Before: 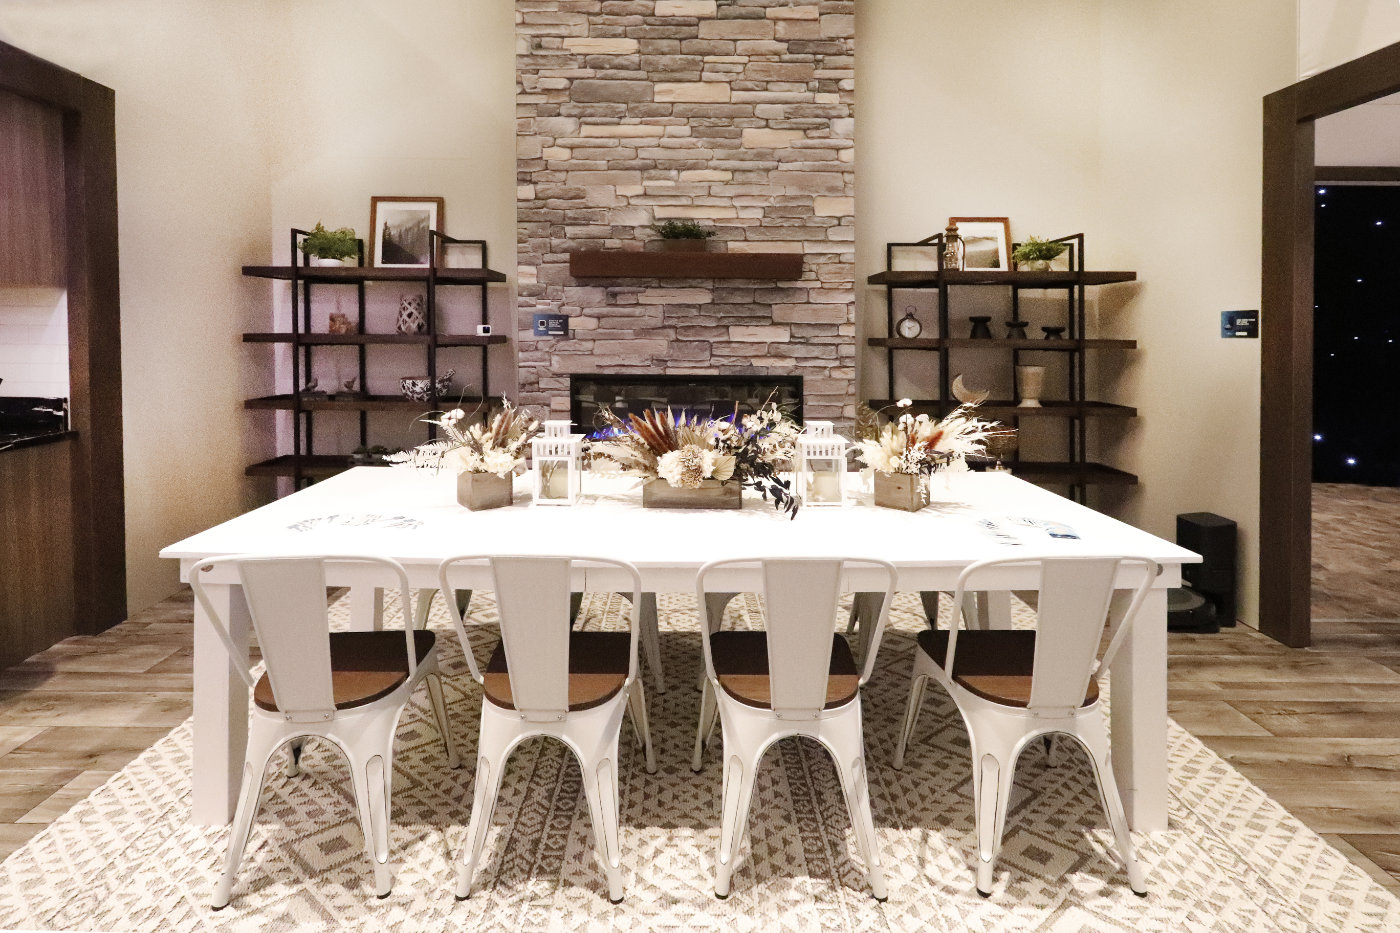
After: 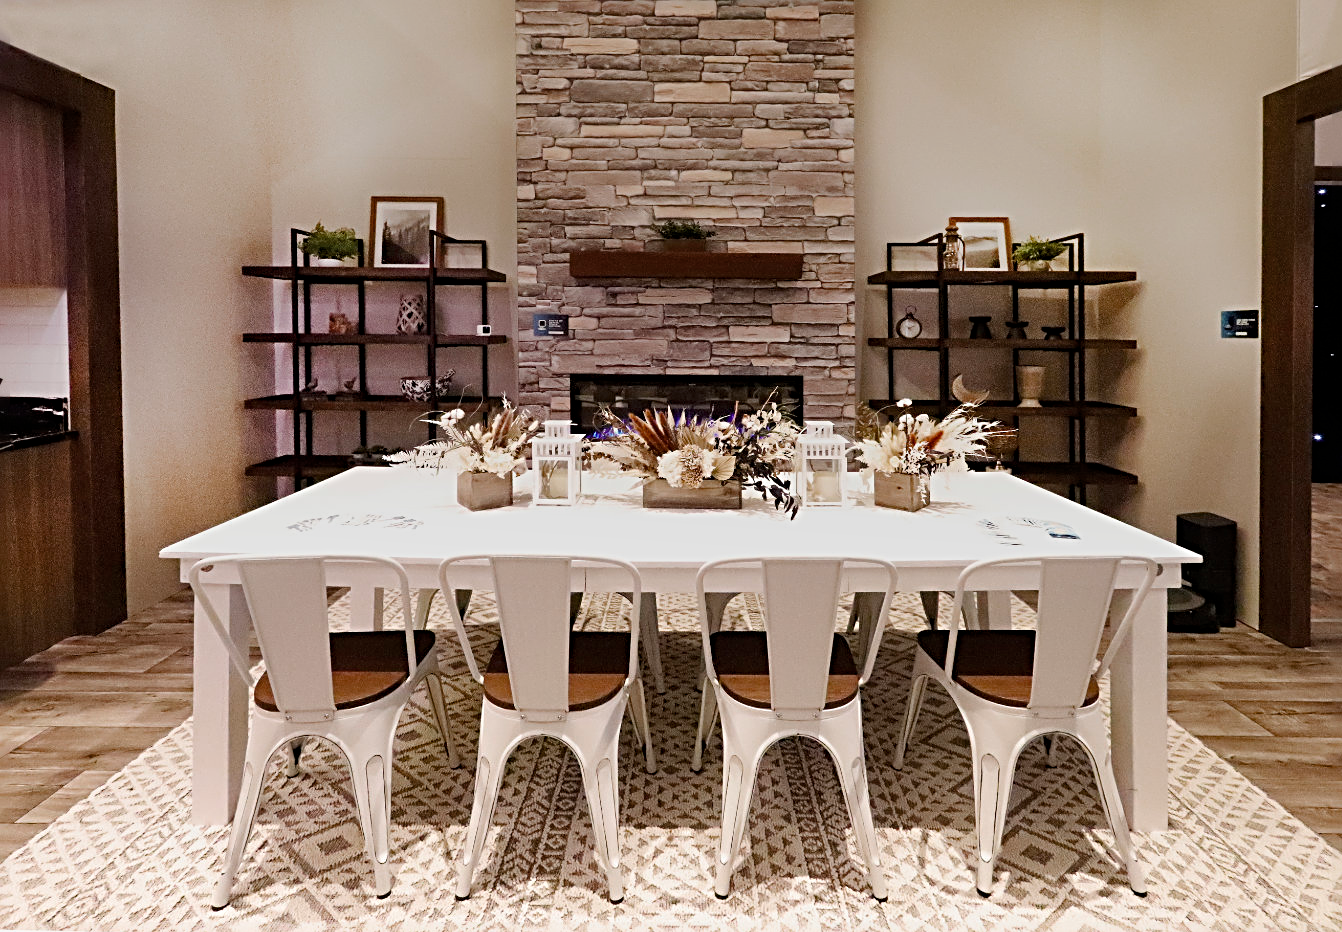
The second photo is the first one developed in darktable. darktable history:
graduated density: rotation 5.63°, offset 76.9
contrast brightness saturation: contrast 0.01, saturation -0.05
crop: right 4.126%, bottom 0.031%
sharpen: radius 4
color balance rgb: perceptual saturation grading › global saturation 8.89%, saturation formula JzAzBz (2021)
tone equalizer: on, module defaults
